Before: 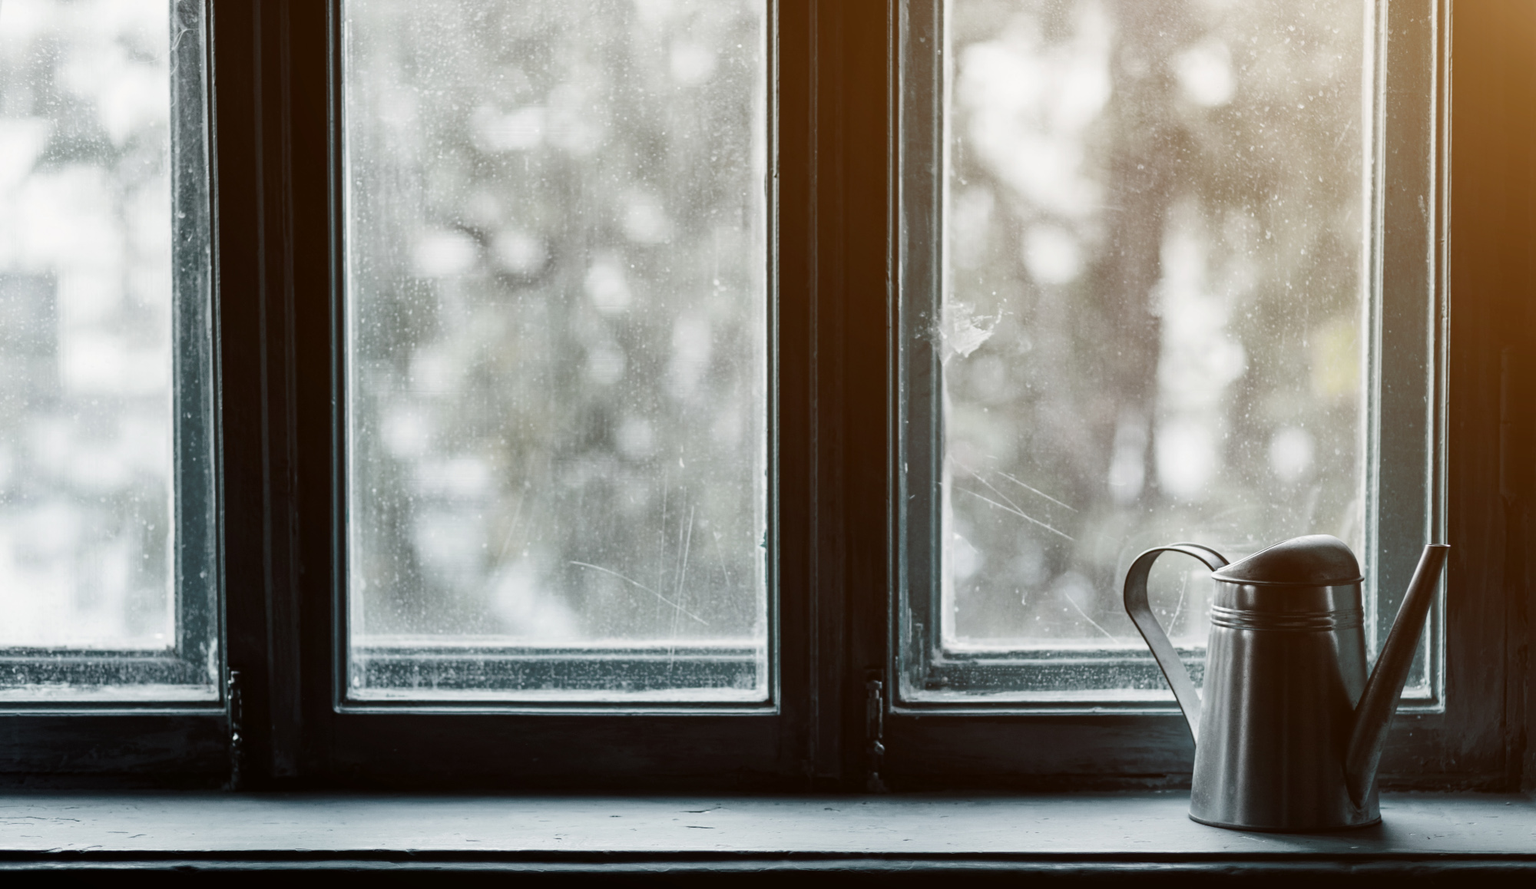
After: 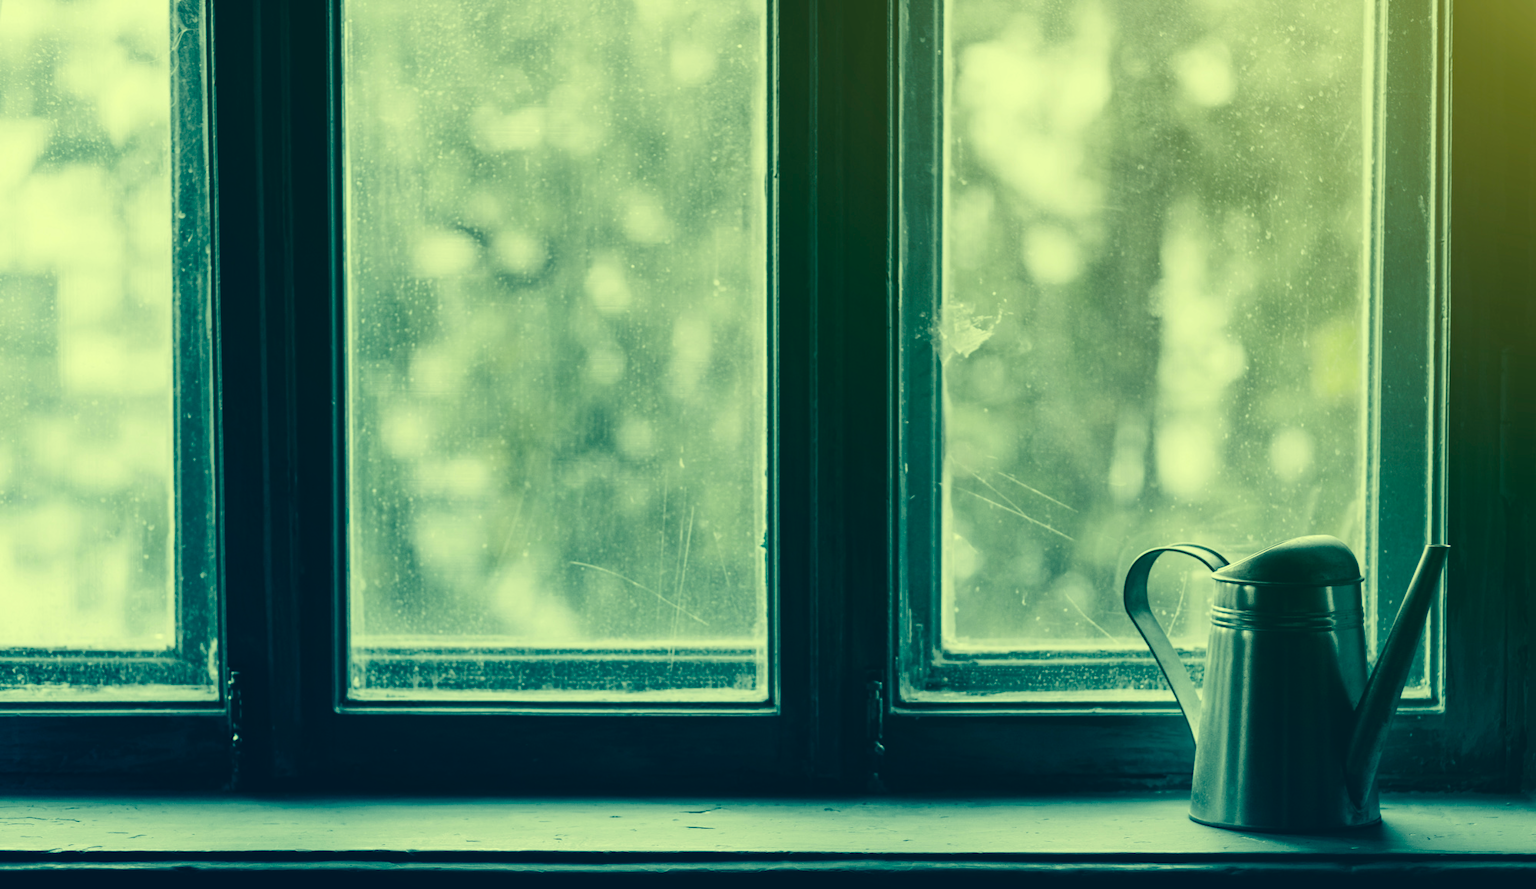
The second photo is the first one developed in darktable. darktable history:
color correction: highlights a* -15.64, highlights b* 39.78, shadows a* -39.87, shadows b* -25.72
